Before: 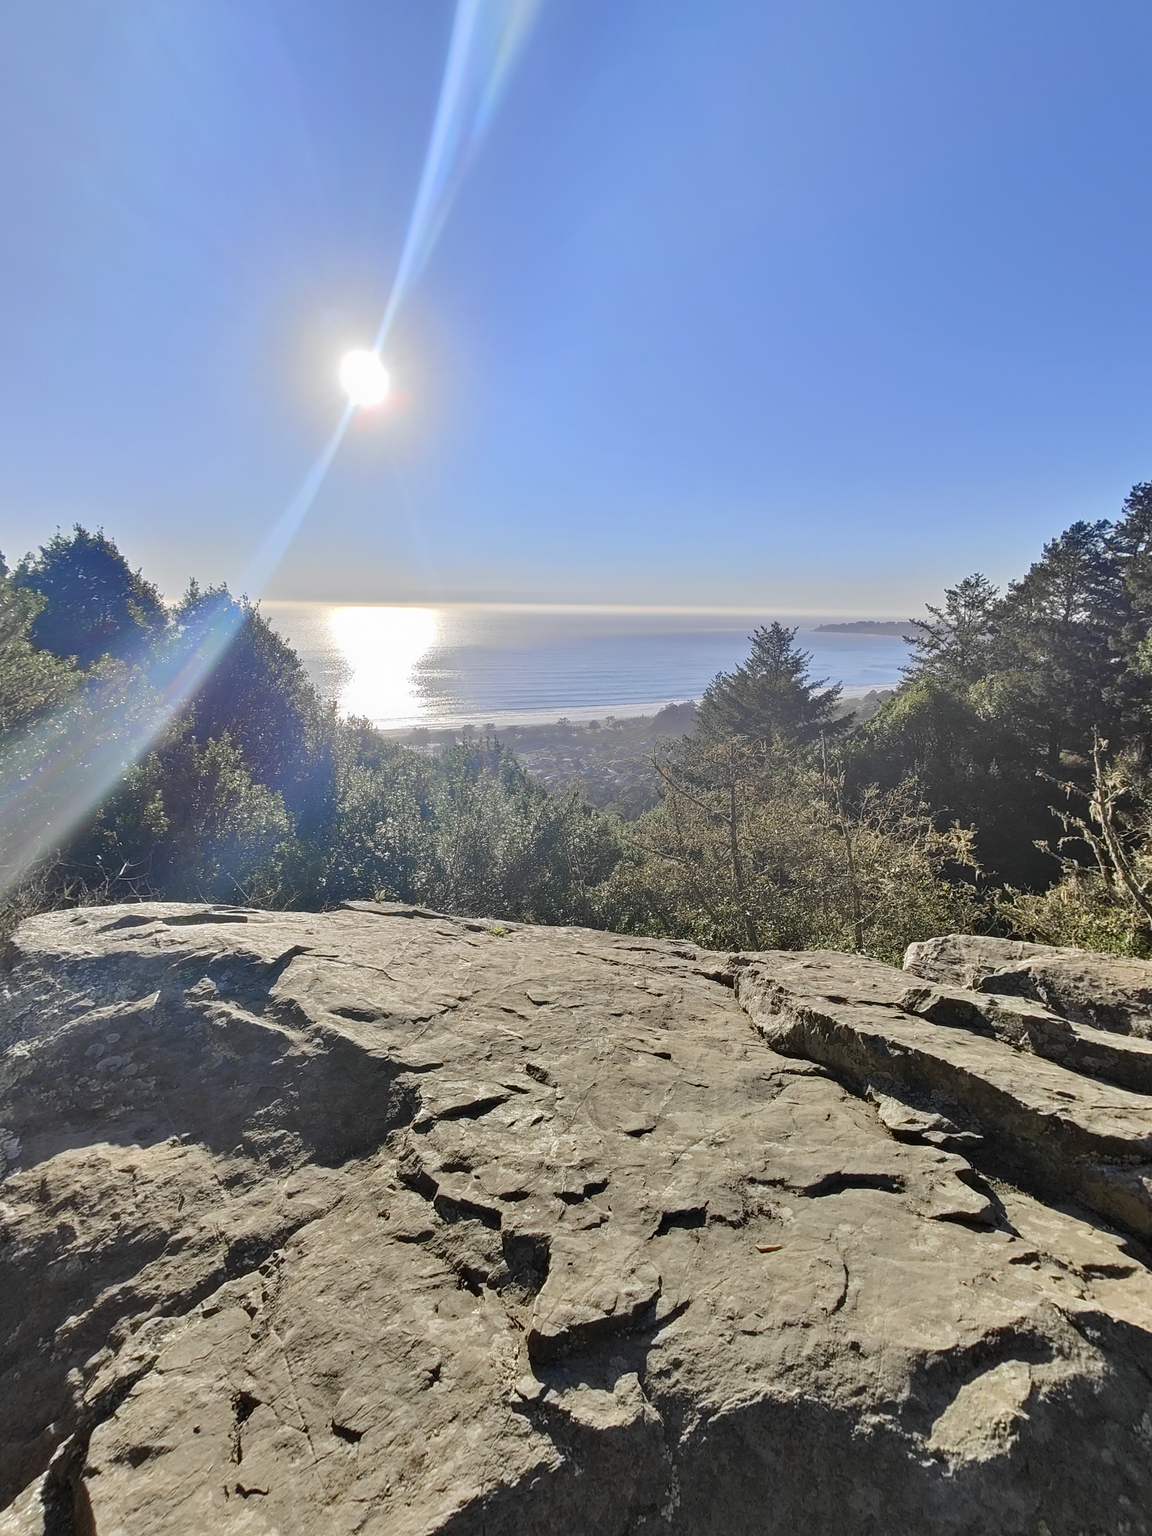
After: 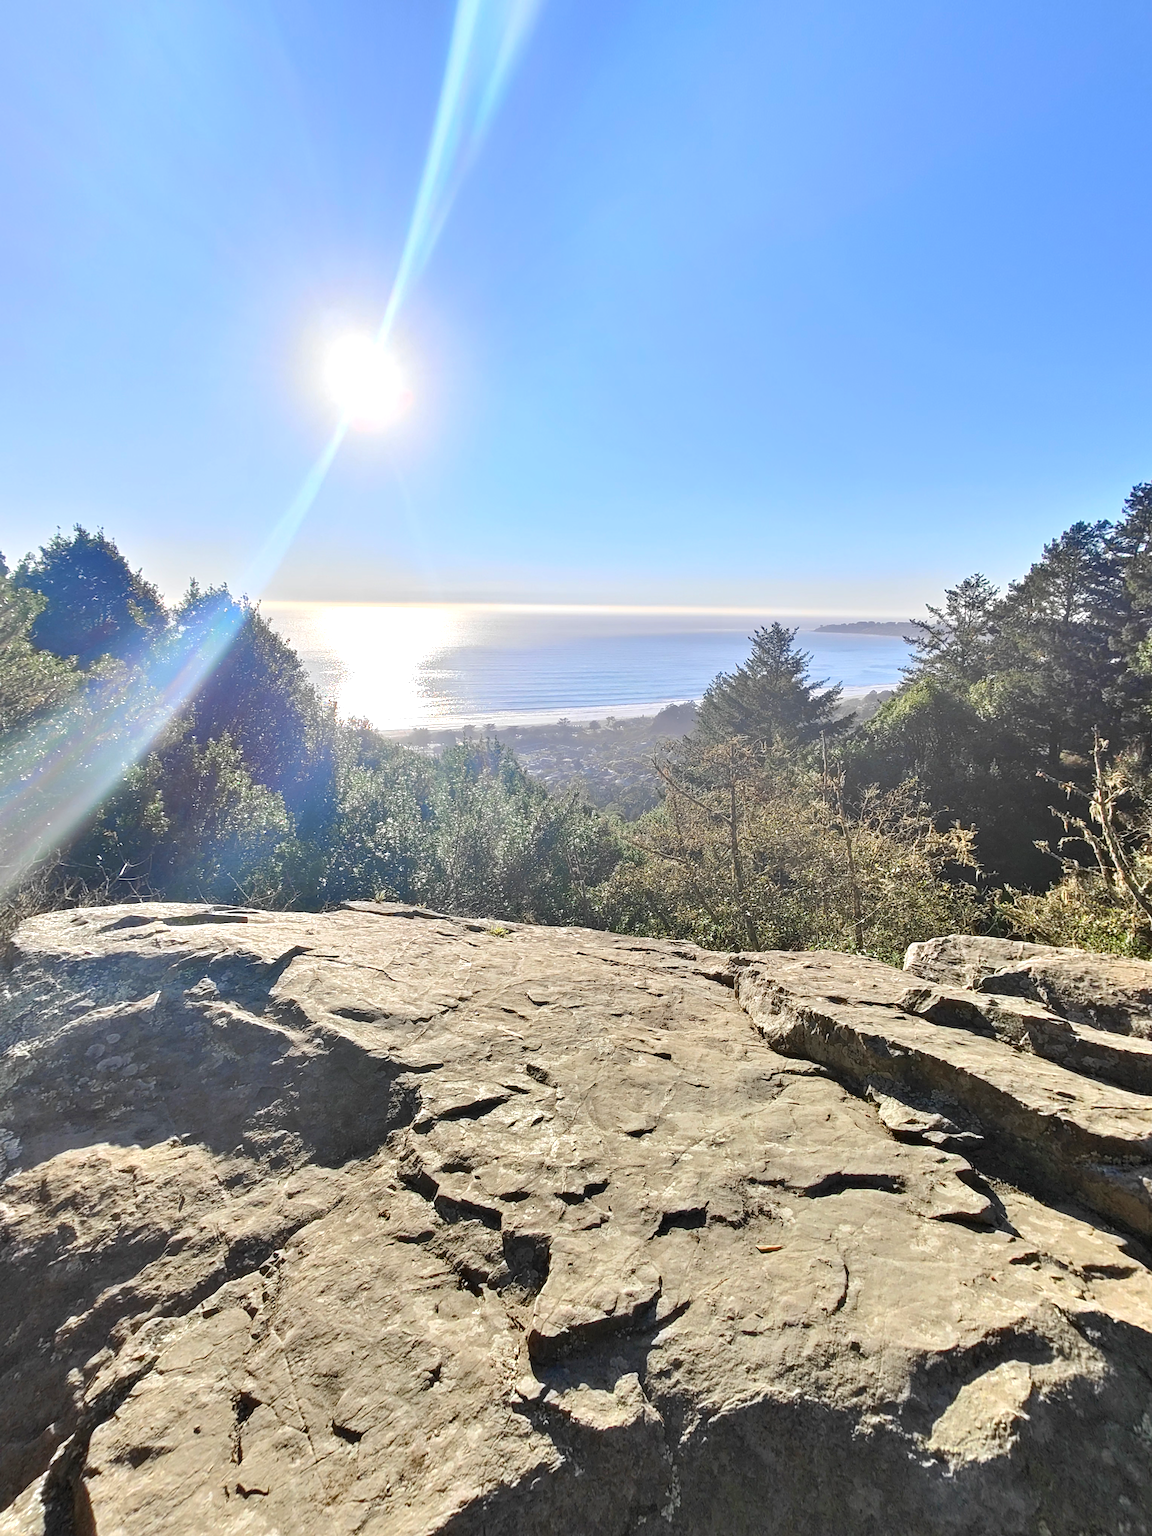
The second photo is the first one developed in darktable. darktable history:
exposure: exposure 0.577 EV, compensate highlight preservation false
